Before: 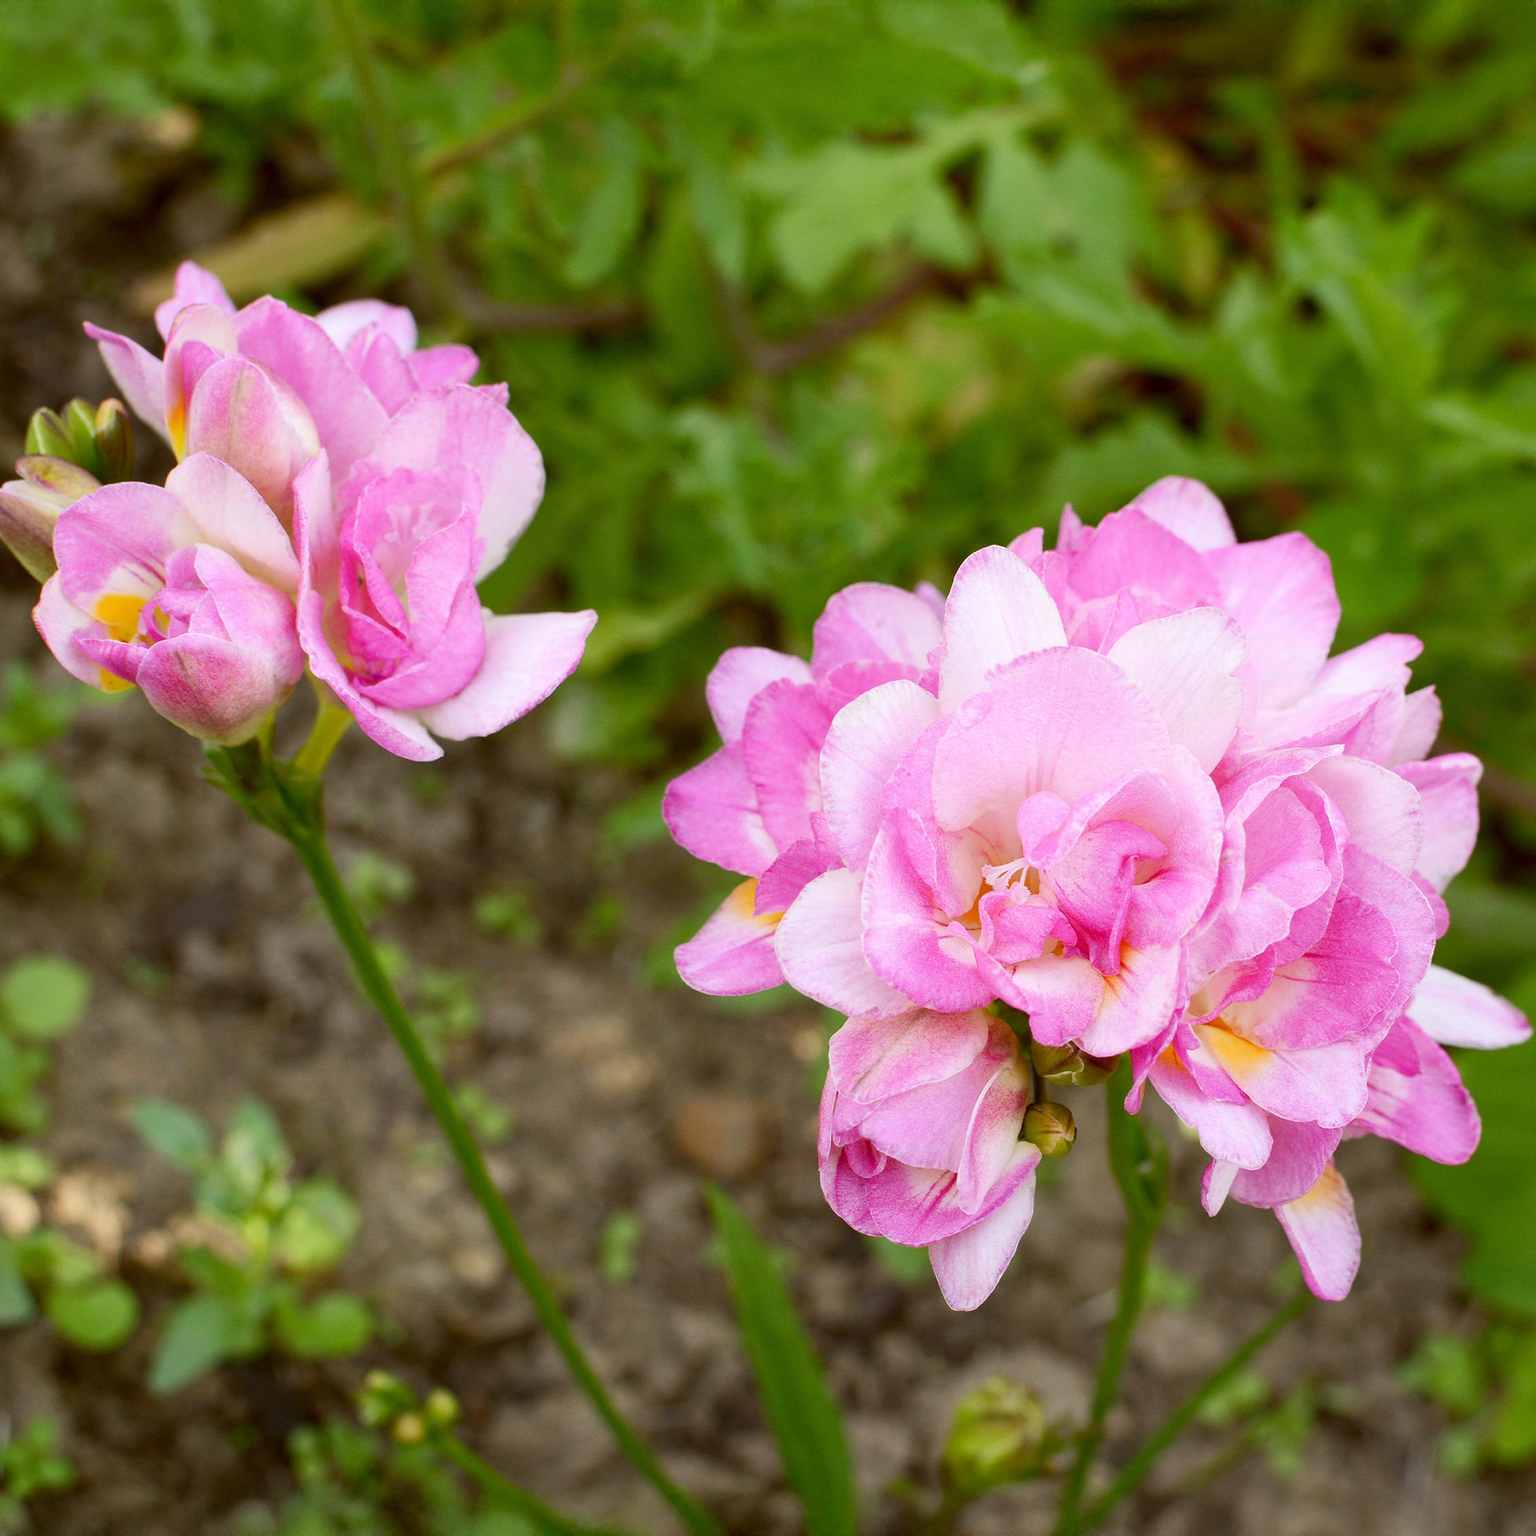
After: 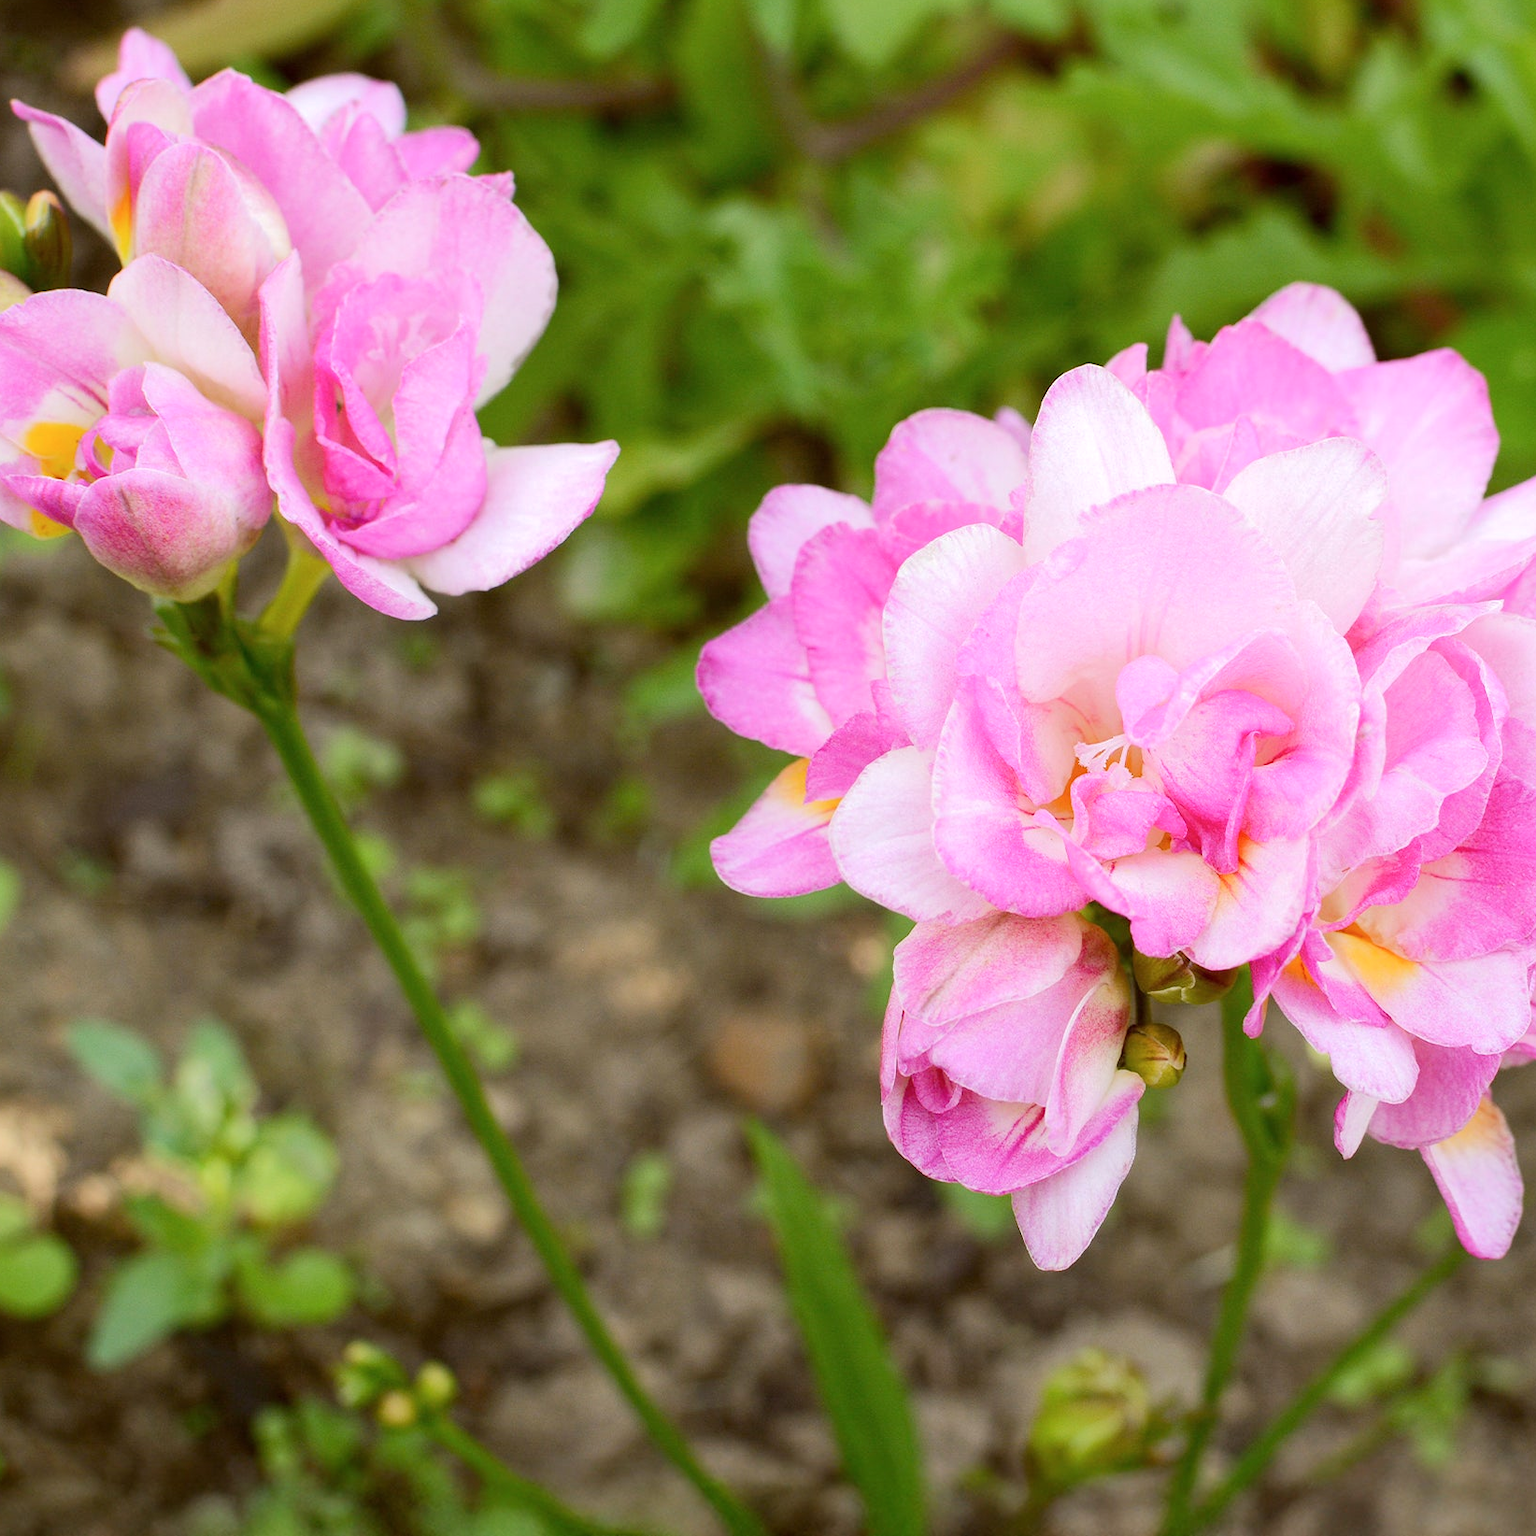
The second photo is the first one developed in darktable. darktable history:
base curve: curves: ch0 [(0, 0) (0.235, 0.266) (0.503, 0.496) (0.786, 0.72) (1, 1)]
crop and rotate: left 4.842%, top 15.51%, right 10.668%
shadows and highlights: shadows -12.5, white point adjustment 4, highlights 28.33
